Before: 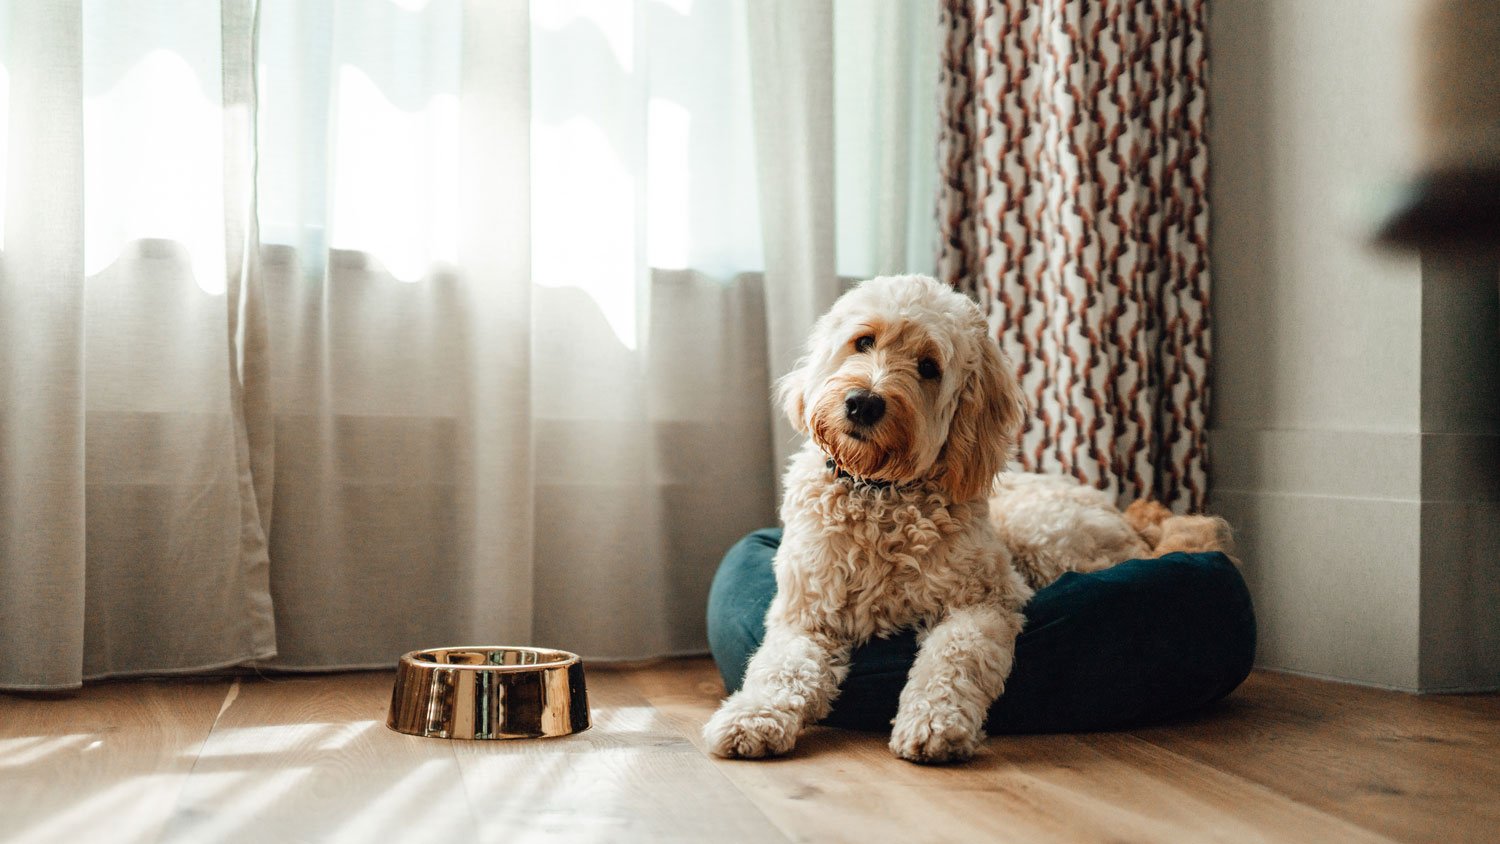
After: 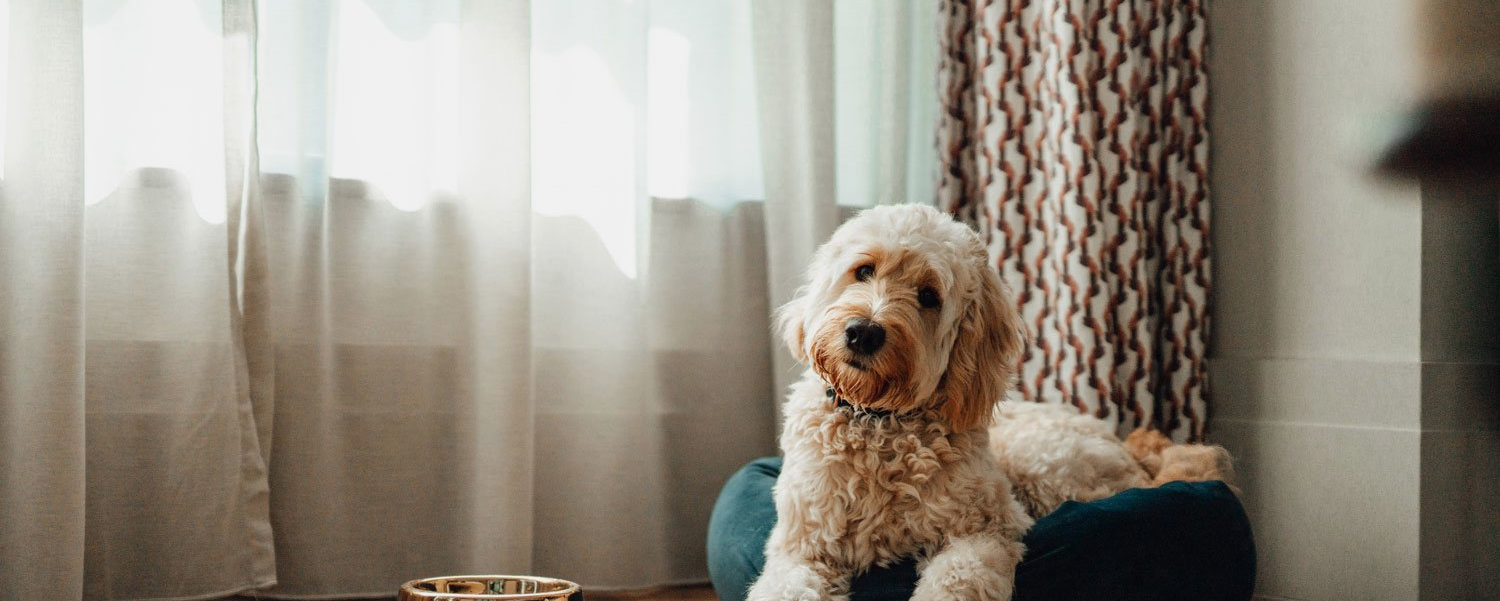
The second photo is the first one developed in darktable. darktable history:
exposure: exposure -0.183 EV, compensate highlight preservation false
crop and rotate: top 8.5%, bottom 20.231%
